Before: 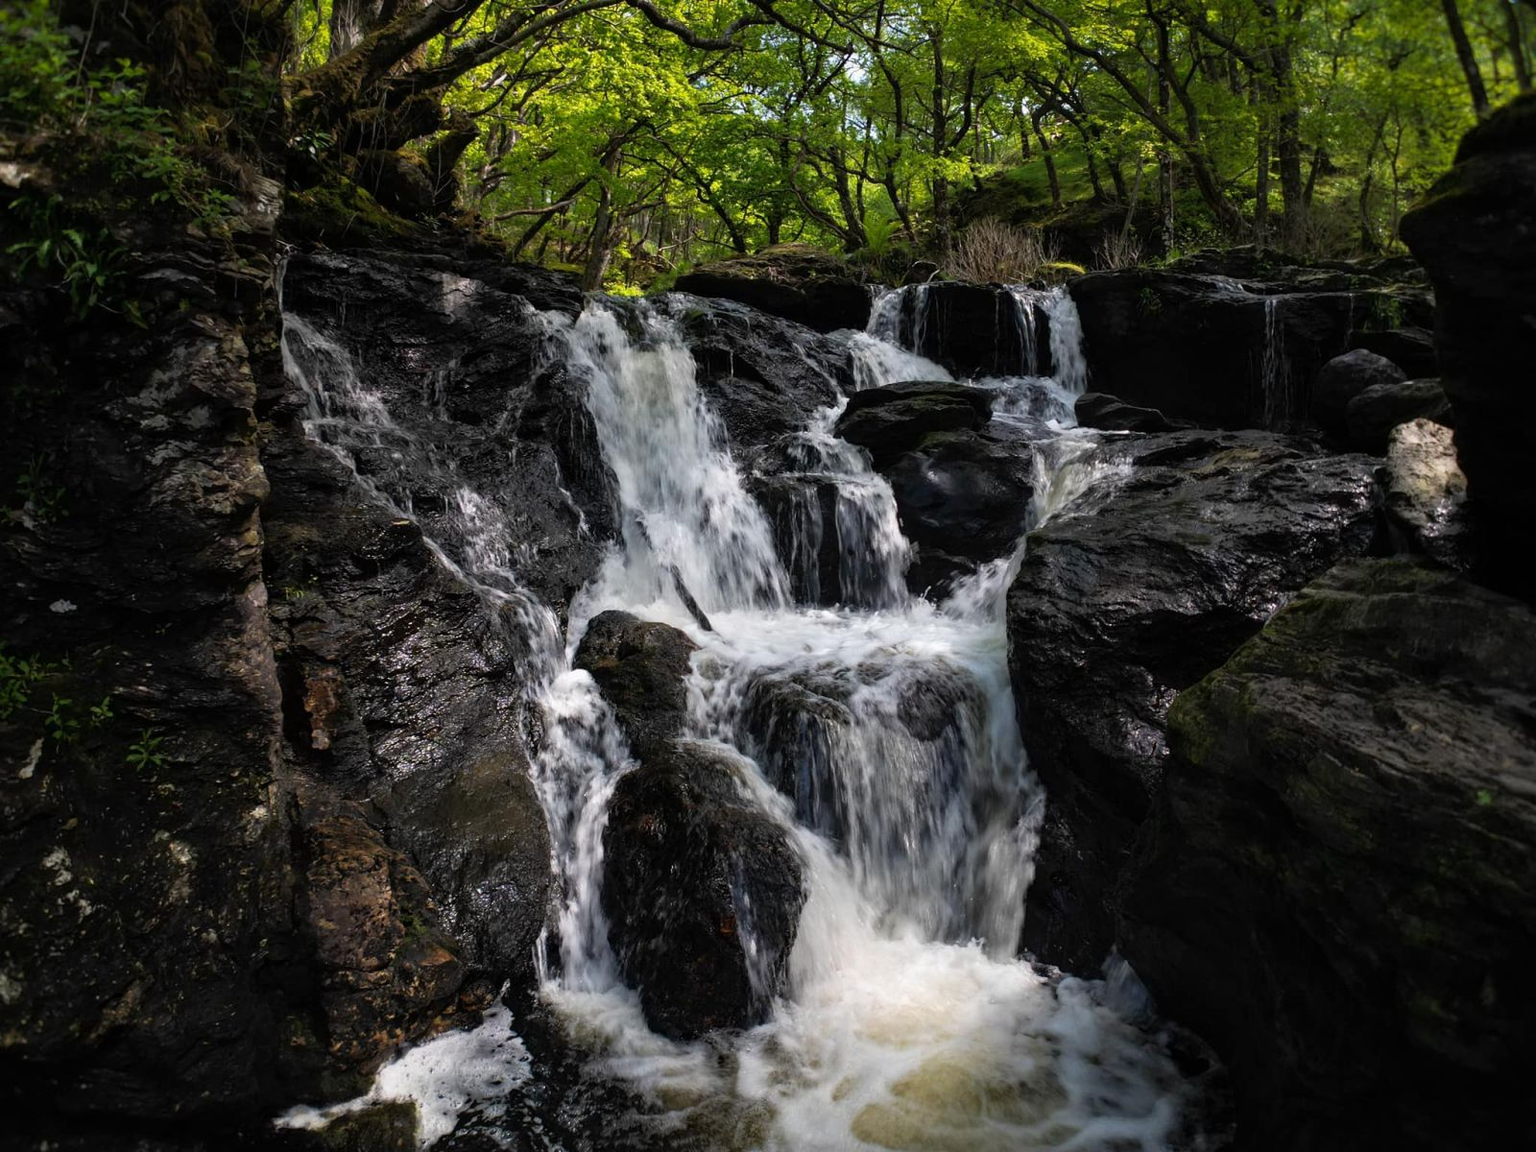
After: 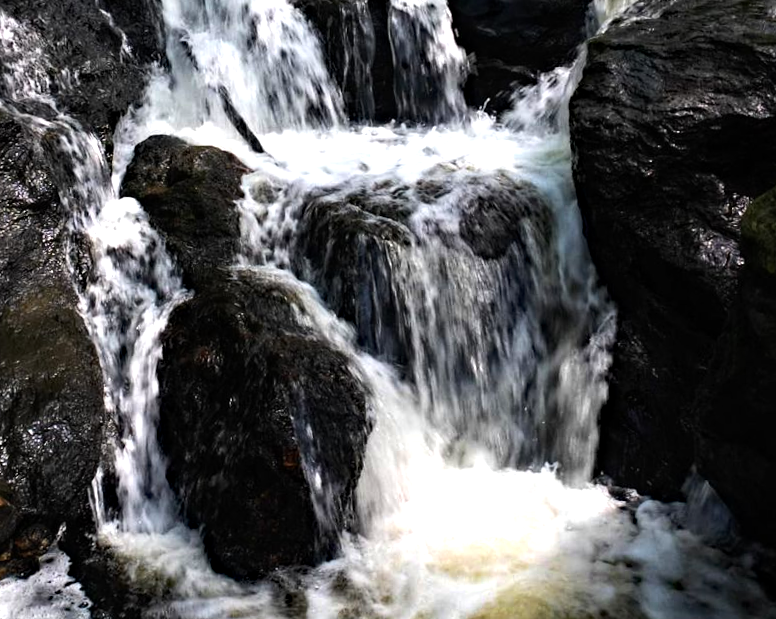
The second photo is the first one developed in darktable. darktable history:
rotate and perspective: rotation -2°, crop left 0.022, crop right 0.978, crop top 0.049, crop bottom 0.951
exposure: exposure 0.2 EV, compensate highlight preservation false
tone equalizer: -8 EV -0.75 EV, -7 EV -0.7 EV, -6 EV -0.6 EV, -5 EV -0.4 EV, -3 EV 0.4 EV, -2 EV 0.6 EV, -1 EV 0.7 EV, +0 EV 0.75 EV, edges refinement/feathering 500, mask exposure compensation -1.57 EV, preserve details no
haze removal: strength 0.29, distance 0.25, compatibility mode true, adaptive false
crop: left 29.672%, top 41.786%, right 20.851%, bottom 3.487%
